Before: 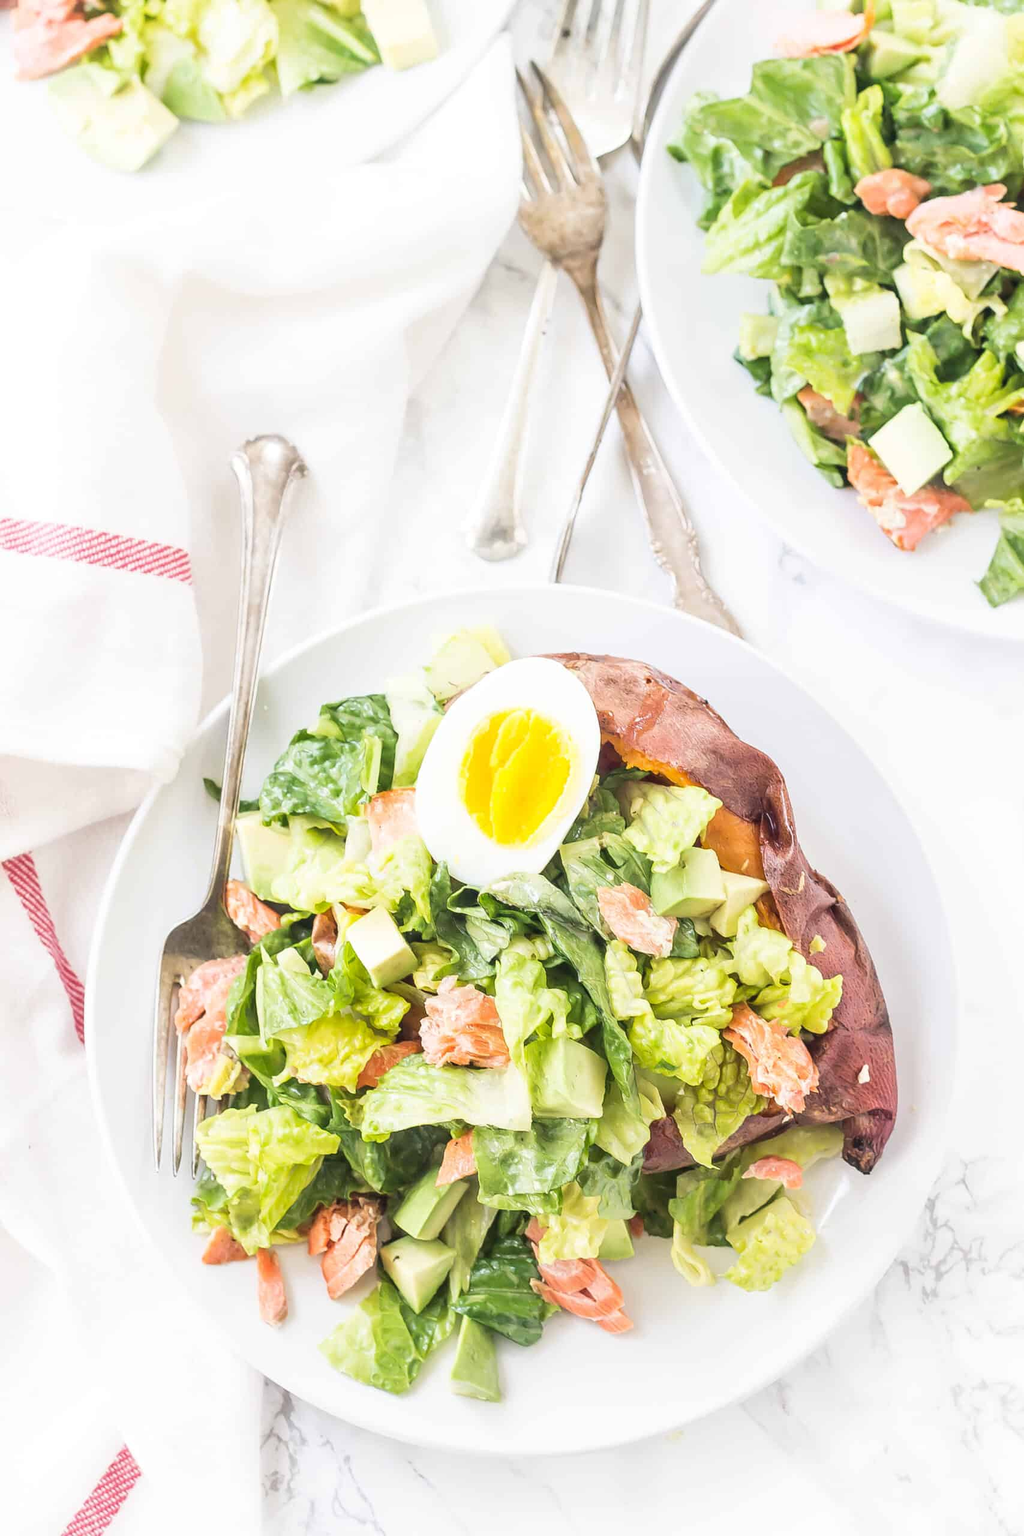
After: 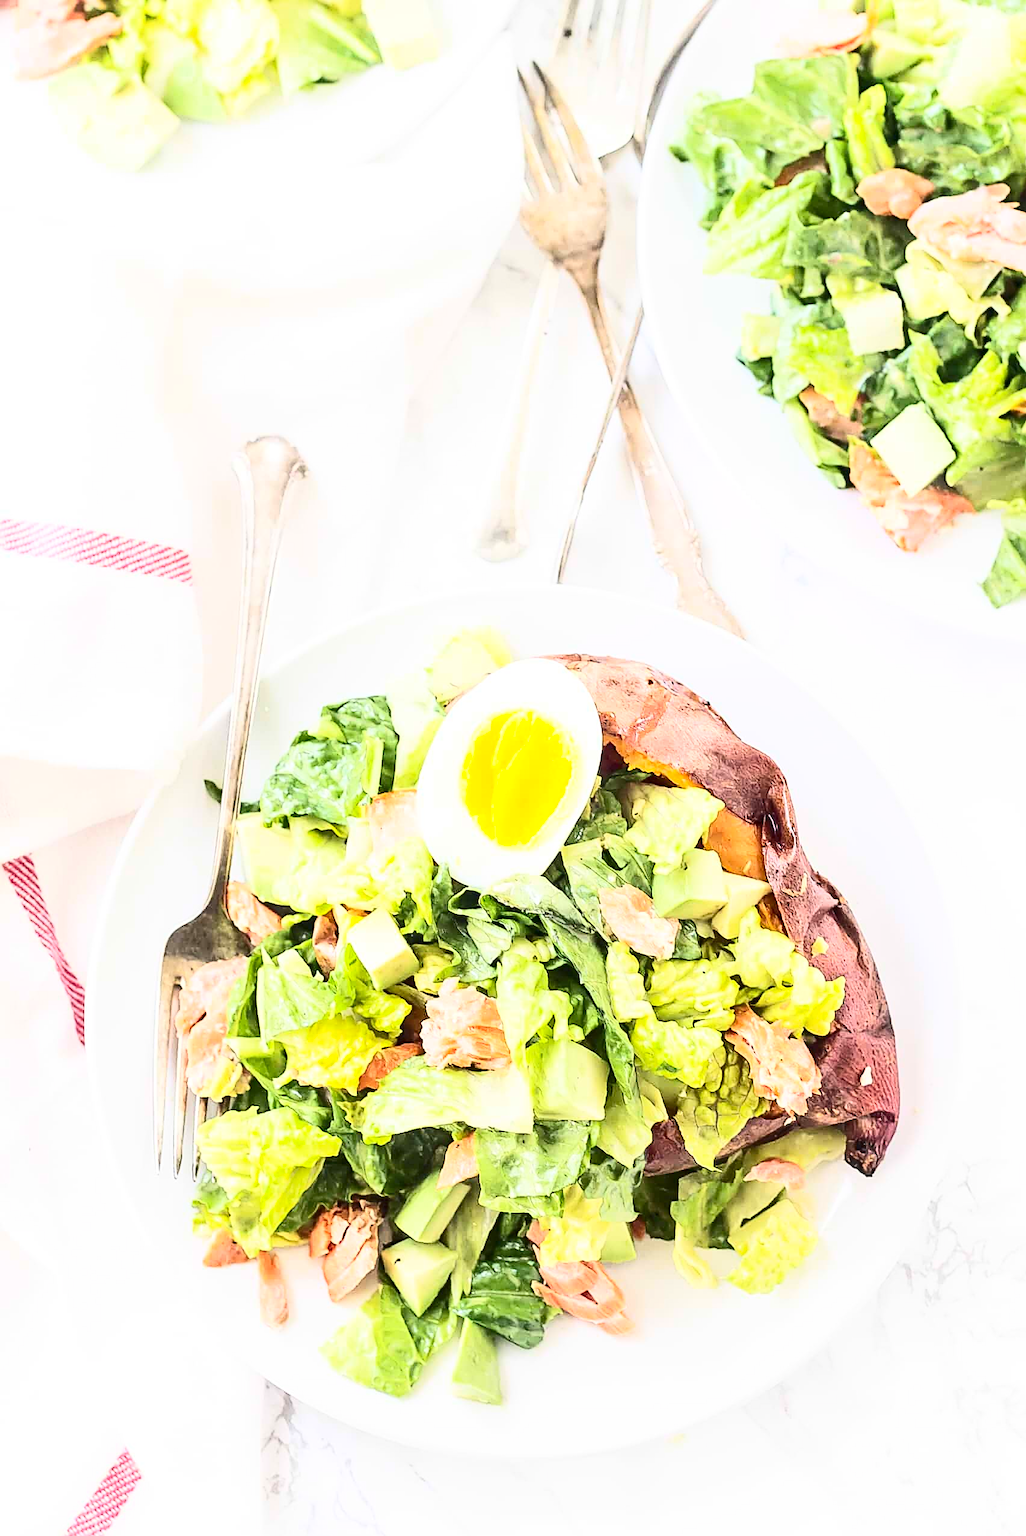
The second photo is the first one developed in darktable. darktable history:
contrast brightness saturation: contrast 0.396, brightness 0.109, saturation 0.211
sharpen: radius 2.532, amount 0.624
crop: top 0.07%, bottom 0.145%
